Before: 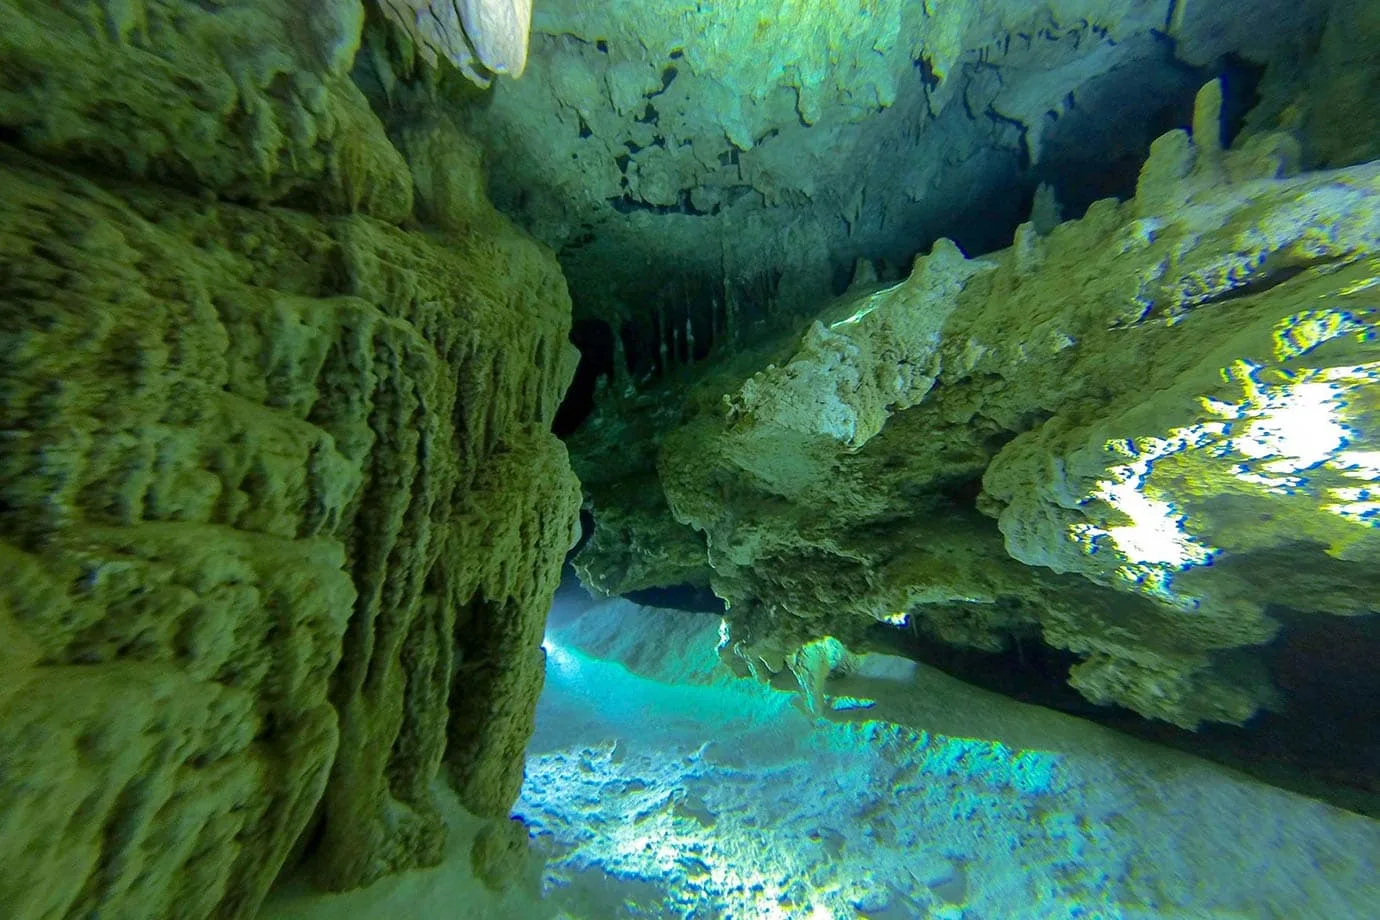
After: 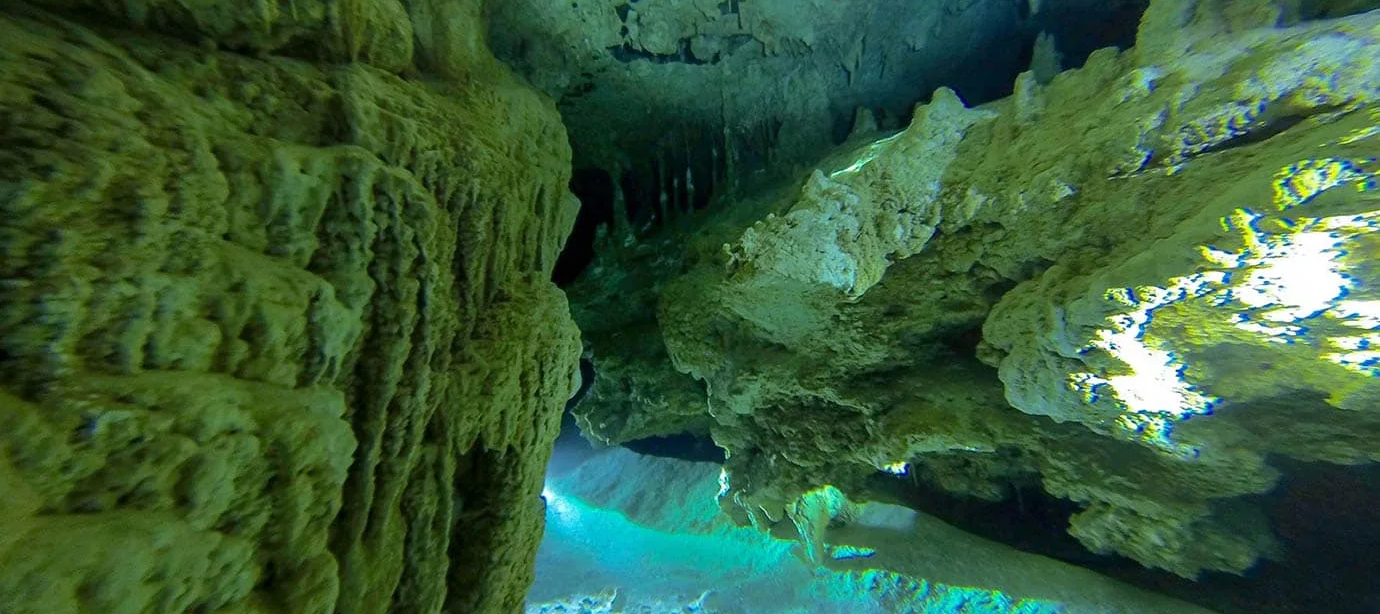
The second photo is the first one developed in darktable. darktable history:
crop: top 16.444%, bottom 16.754%
